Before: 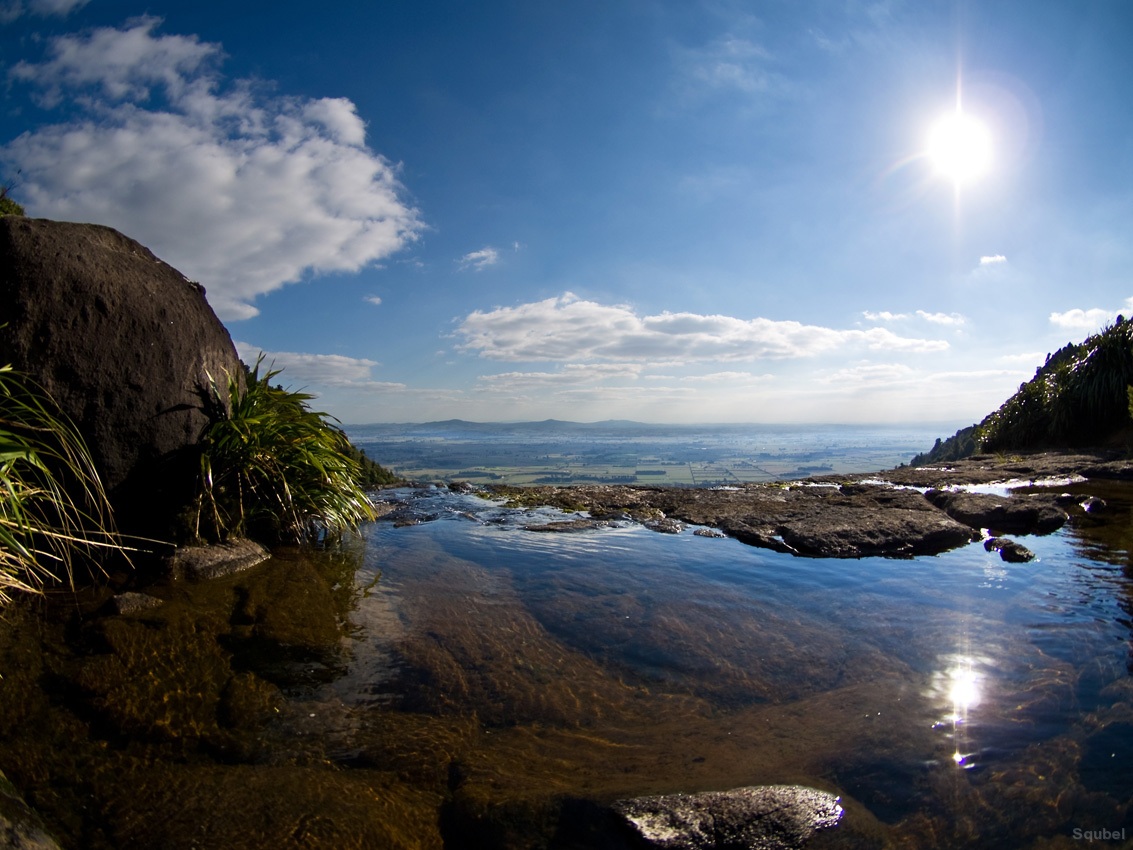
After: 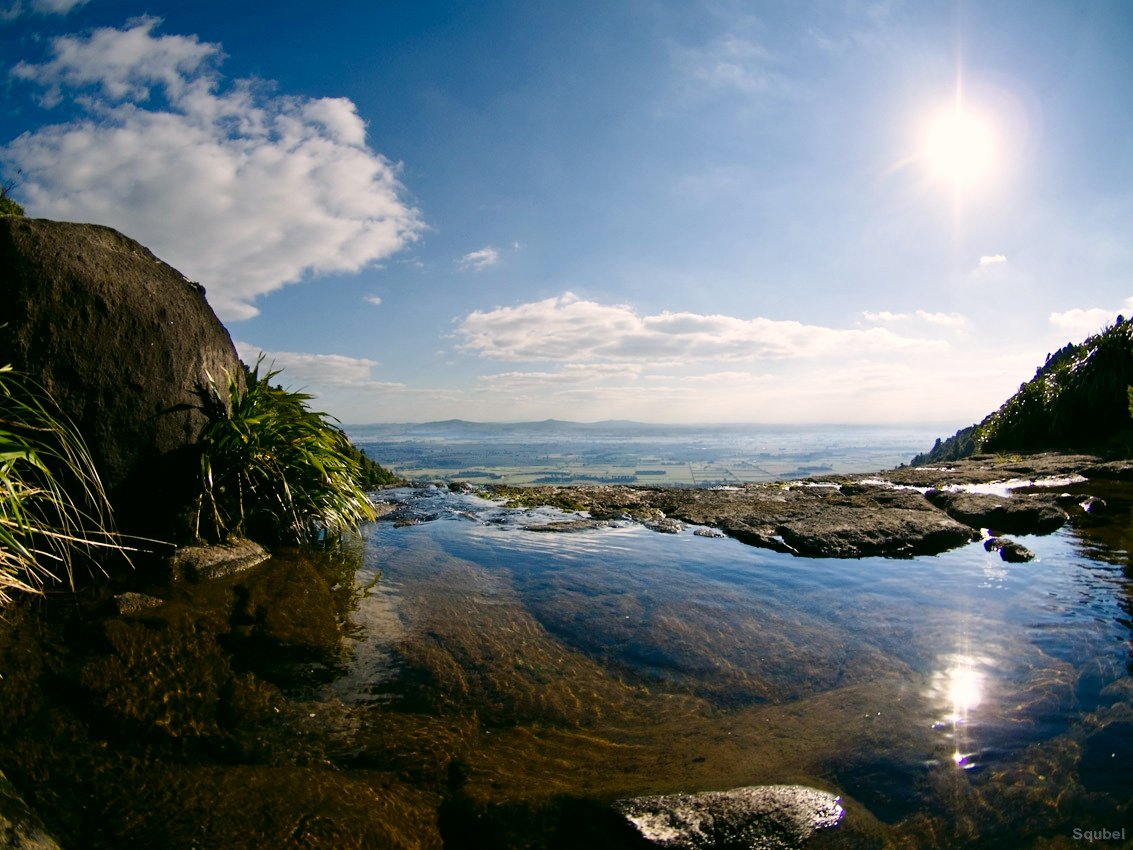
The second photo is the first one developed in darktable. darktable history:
tone curve: curves: ch0 [(0, 0) (0.051, 0.047) (0.102, 0.099) (0.228, 0.275) (0.432, 0.535) (0.695, 0.778) (0.908, 0.946) (1, 1)]; ch1 [(0, 0) (0.339, 0.298) (0.402, 0.363) (0.453, 0.413) (0.485, 0.469) (0.494, 0.493) (0.504, 0.501) (0.525, 0.534) (0.563, 0.595) (0.597, 0.638) (1, 1)]; ch2 [(0, 0) (0.48, 0.48) (0.504, 0.5) (0.539, 0.554) (0.59, 0.63) (0.642, 0.684) (0.824, 0.815) (1, 1)], preserve colors none
color correction: highlights a* 4.1, highlights b* 4.93, shadows a* -6.86, shadows b* 4.67
exposure: compensate highlight preservation false
